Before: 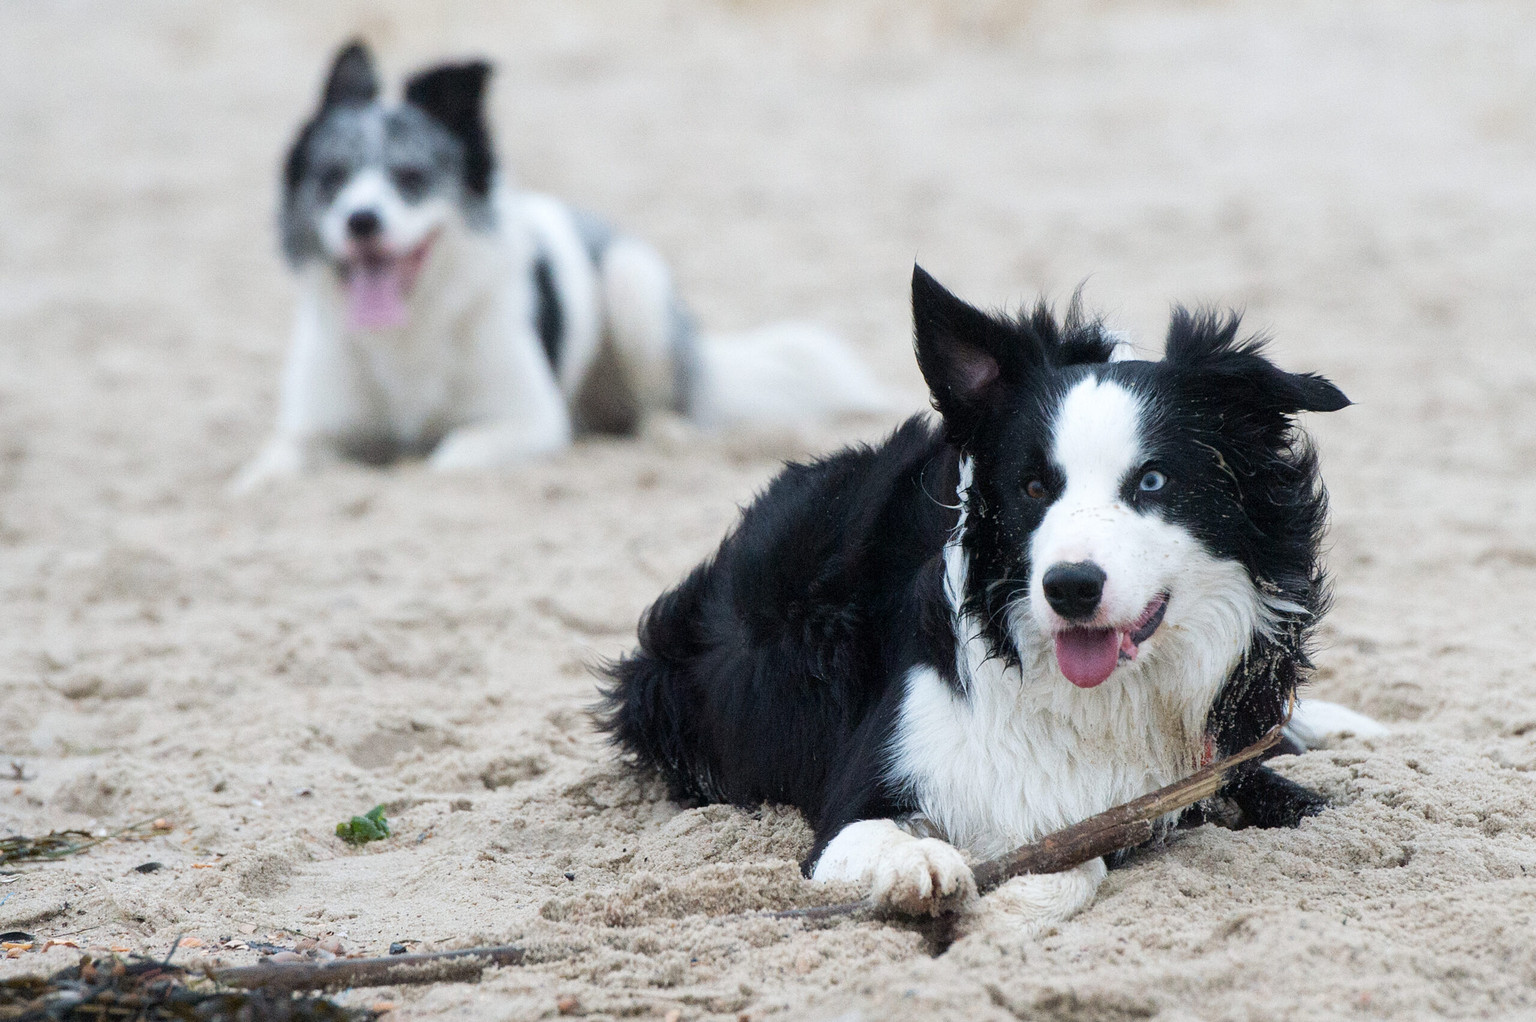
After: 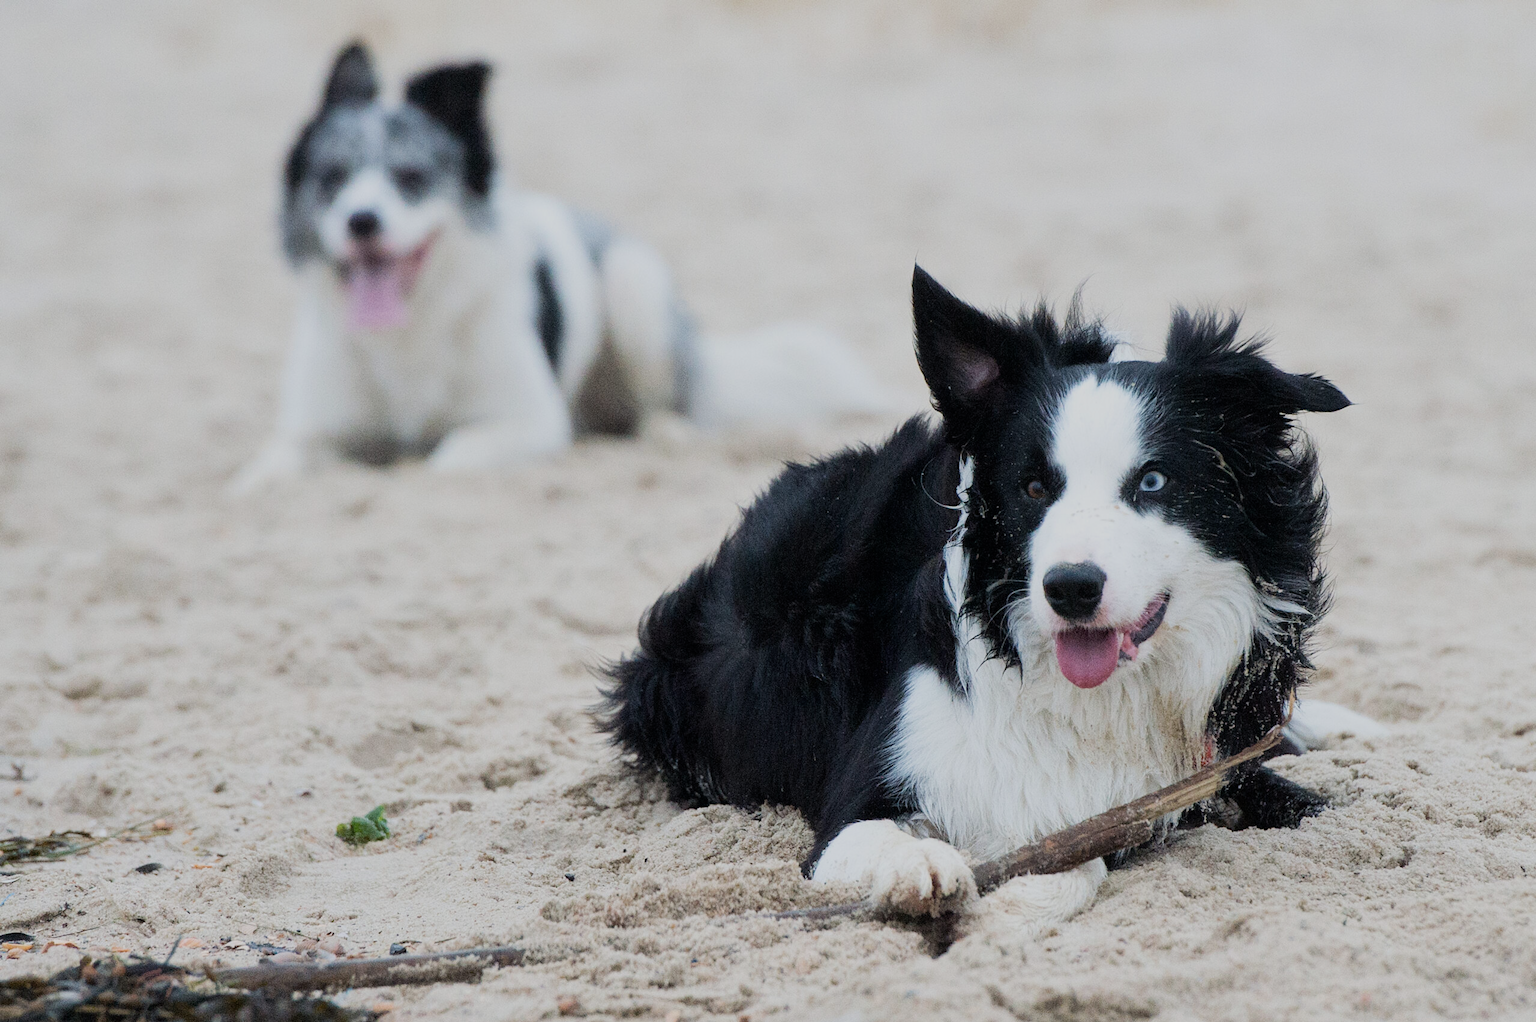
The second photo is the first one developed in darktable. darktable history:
filmic rgb: black relative exposure -16 EV, white relative exposure 4.92 EV, hardness 6.19
tone equalizer: on, module defaults
